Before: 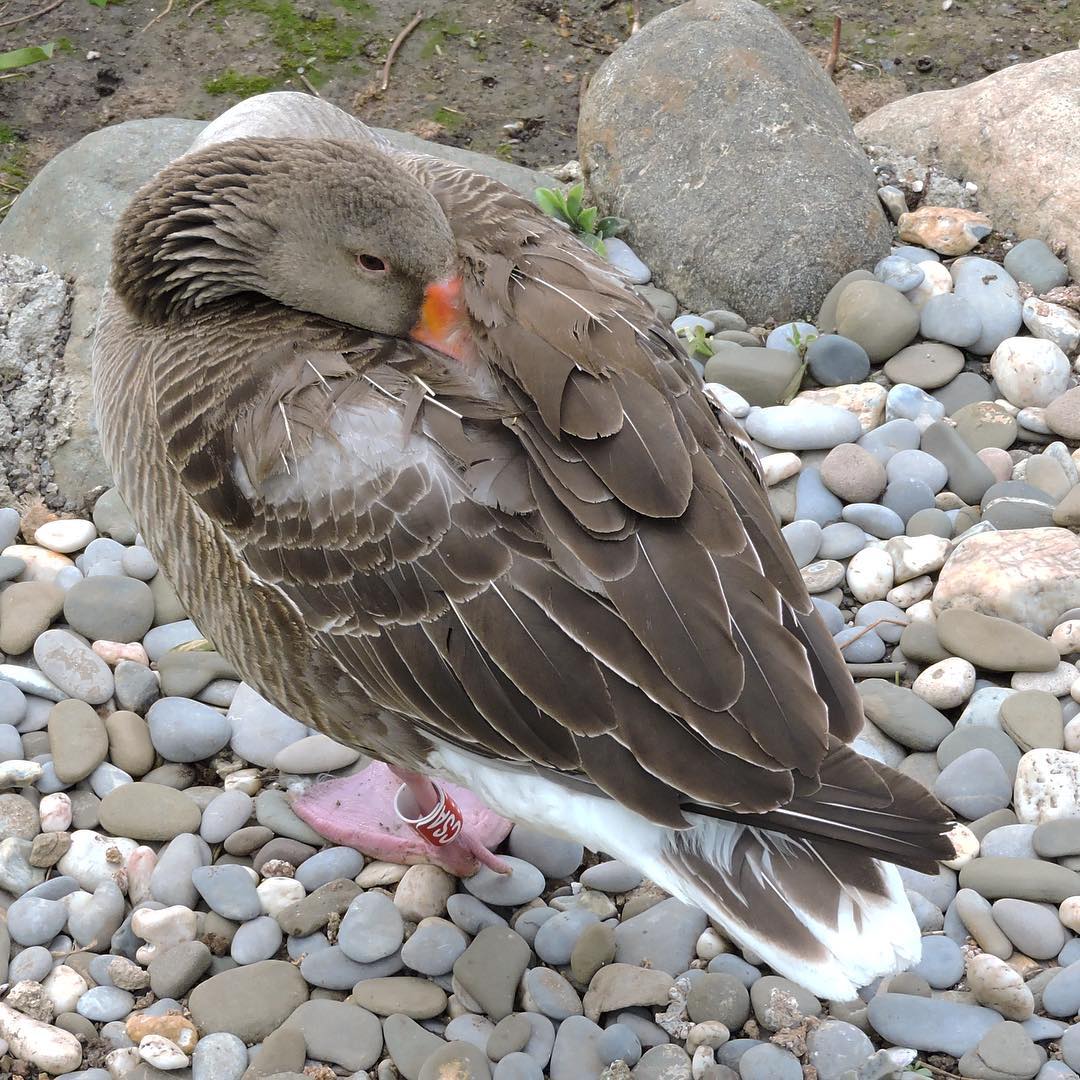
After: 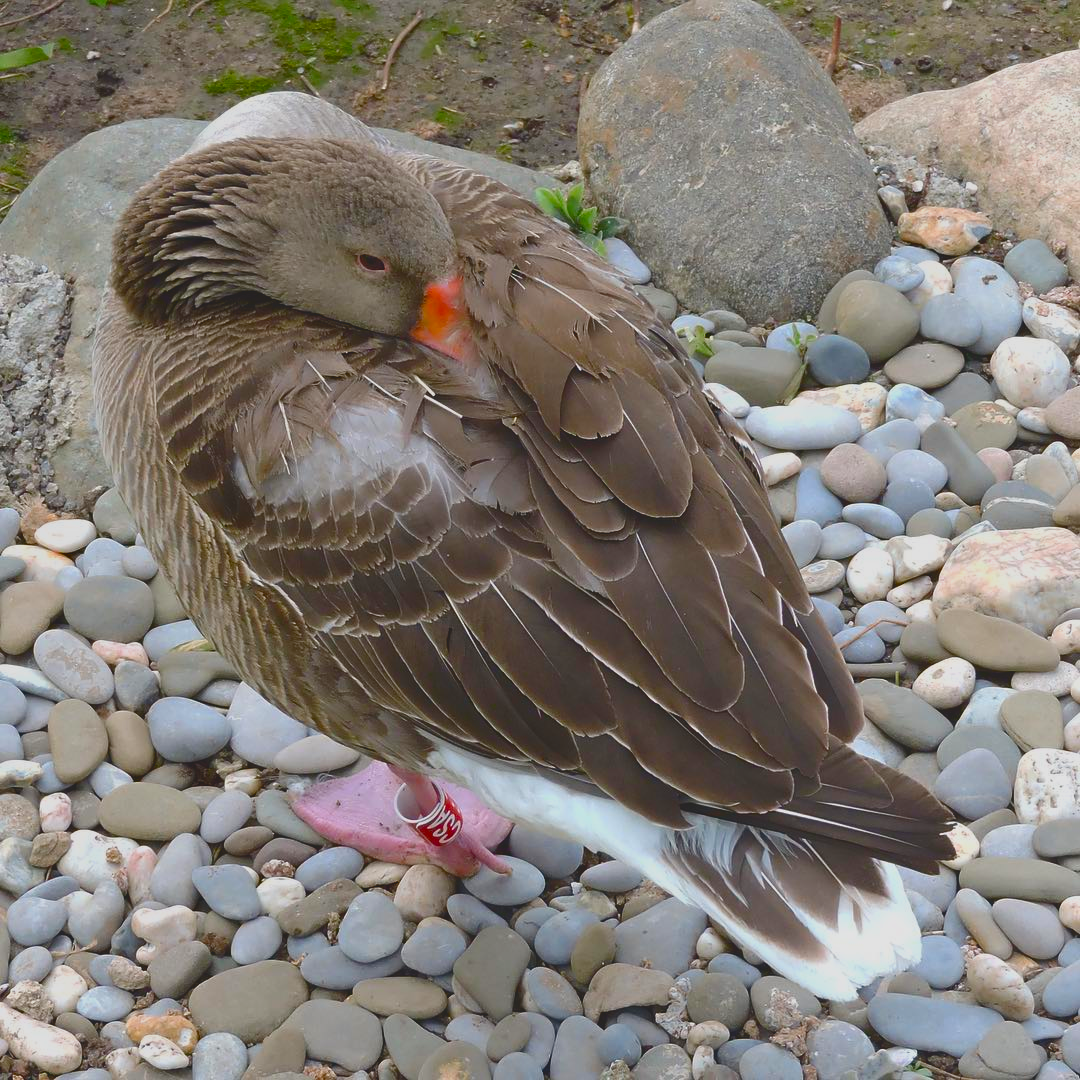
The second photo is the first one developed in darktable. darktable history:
color balance rgb: perceptual saturation grading › global saturation 20%, perceptual saturation grading › highlights -25%, perceptual saturation grading › shadows 25%
local contrast: detail 70%
contrast brightness saturation: contrast 0.12, brightness -0.12, saturation 0.2
